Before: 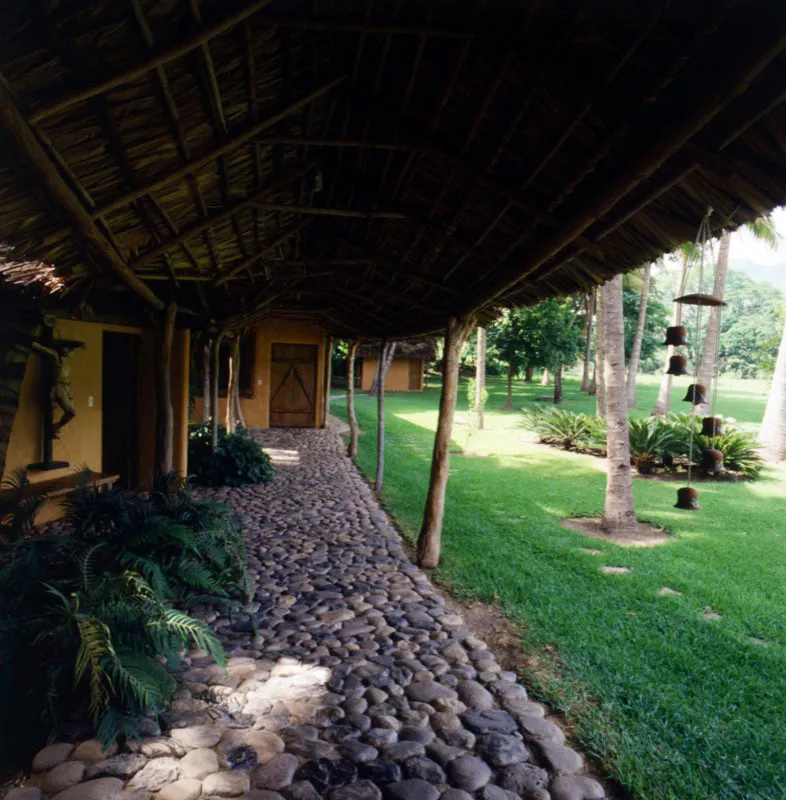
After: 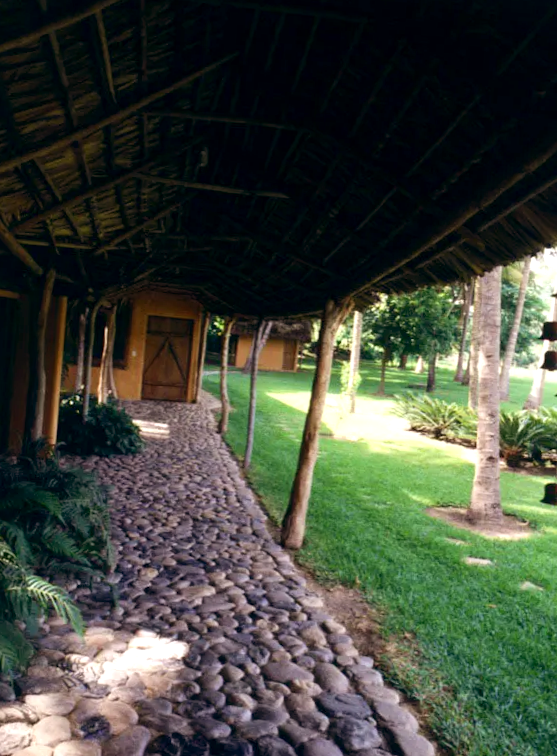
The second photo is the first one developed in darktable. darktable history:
exposure: black level correction 0, exposure 0.5 EV, compensate highlight preservation false
color balance: lift [0.998, 0.998, 1.001, 1.002], gamma [0.995, 1.025, 0.992, 0.975], gain [0.995, 1.02, 0.997, 0.98]
crop and rotate: angle -3.27°, left 14.277%, top 0.028%, right 10.766%, bottom 0.028%
